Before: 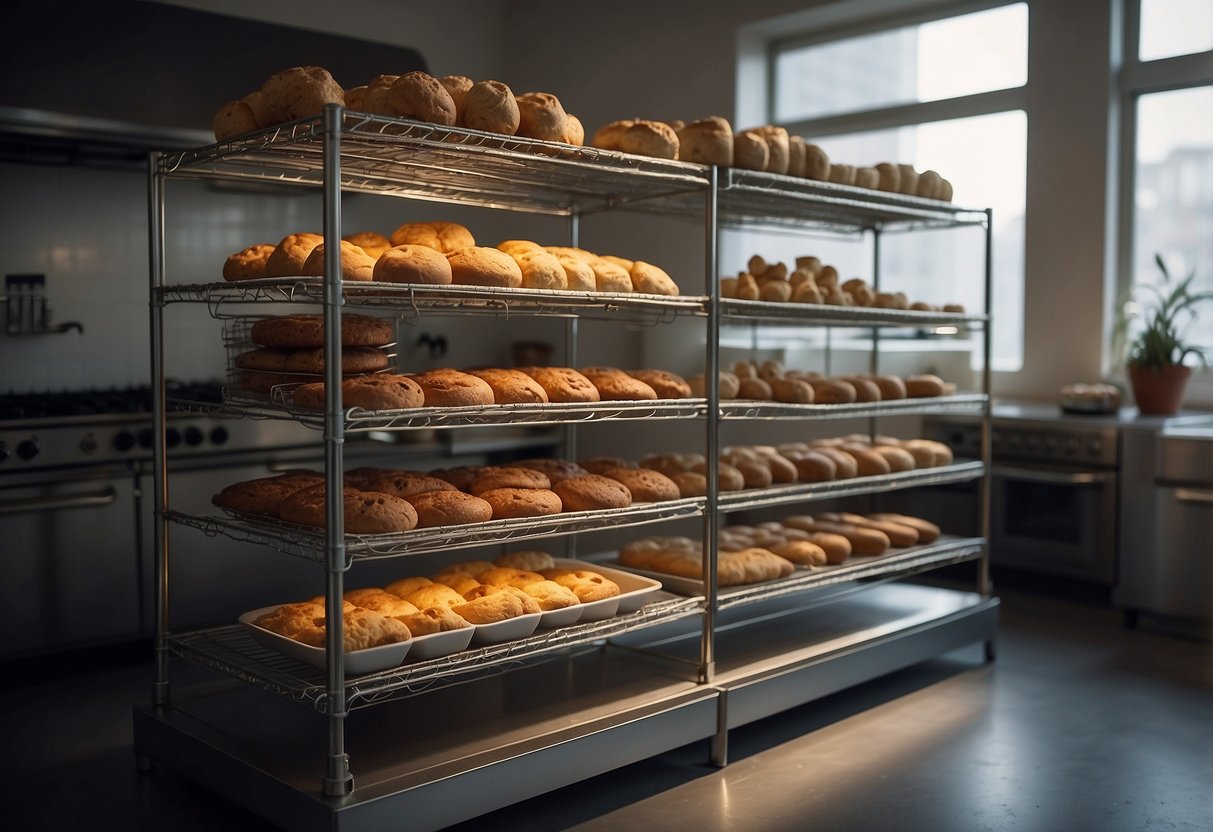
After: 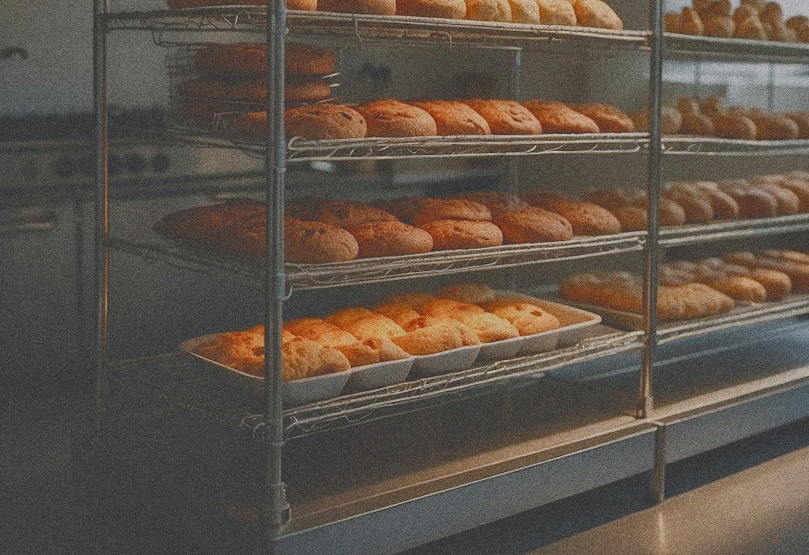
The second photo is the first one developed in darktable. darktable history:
color balance rgb: shadows lift › chroma 1%, shadows lift › hue 113°, highlights gain › chroma 0.2%, highlights gain › hue 333°, perceptual saturation grading › global saturation 20%, perceptual saturation grading › highlights -50%, perceptual saturation grading › shadows 25%, contrast -20%
crop and rotate: angle -0.82°, left 3.85%, top 31.828%, right 27.992%
grain: coarseness 0.09 ISO, strength 40%
exposure: black level correction -0.025, exposure -0.117 EV, compensate highlight preservation false
contrast brightness saturation: contrast 0.03, brightness -0.04
shadows and highlights: low approximation 0.01, soften with gaussian
local contrast: highlights 68%, shadows 68%, detail 82%, midtone range 0.325
